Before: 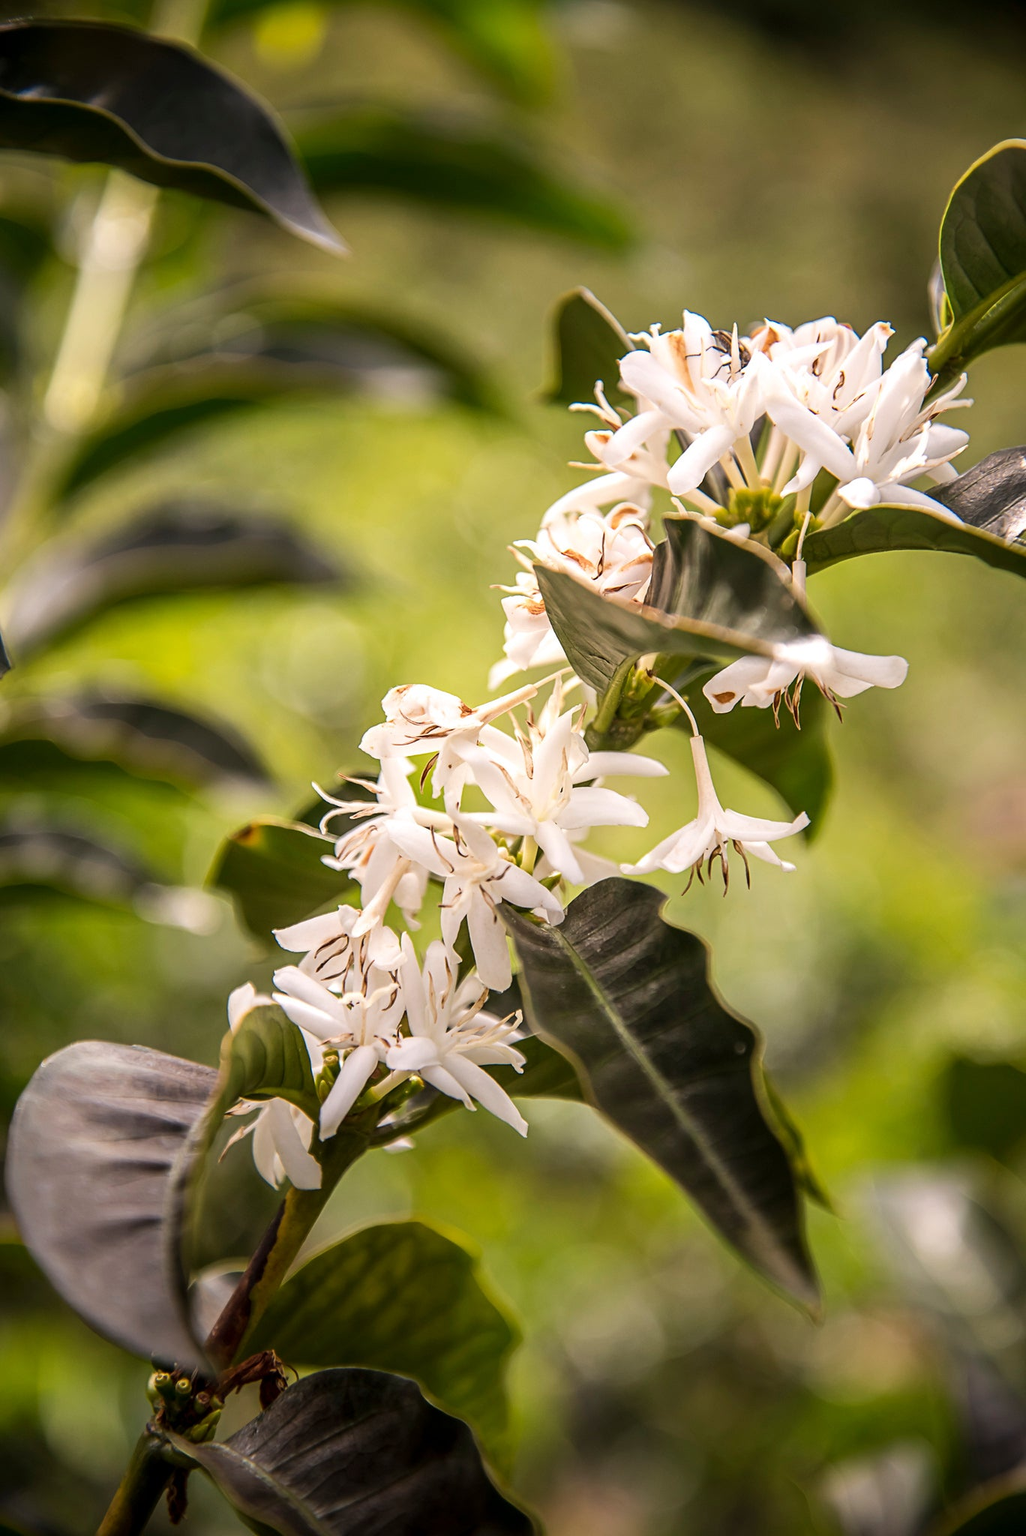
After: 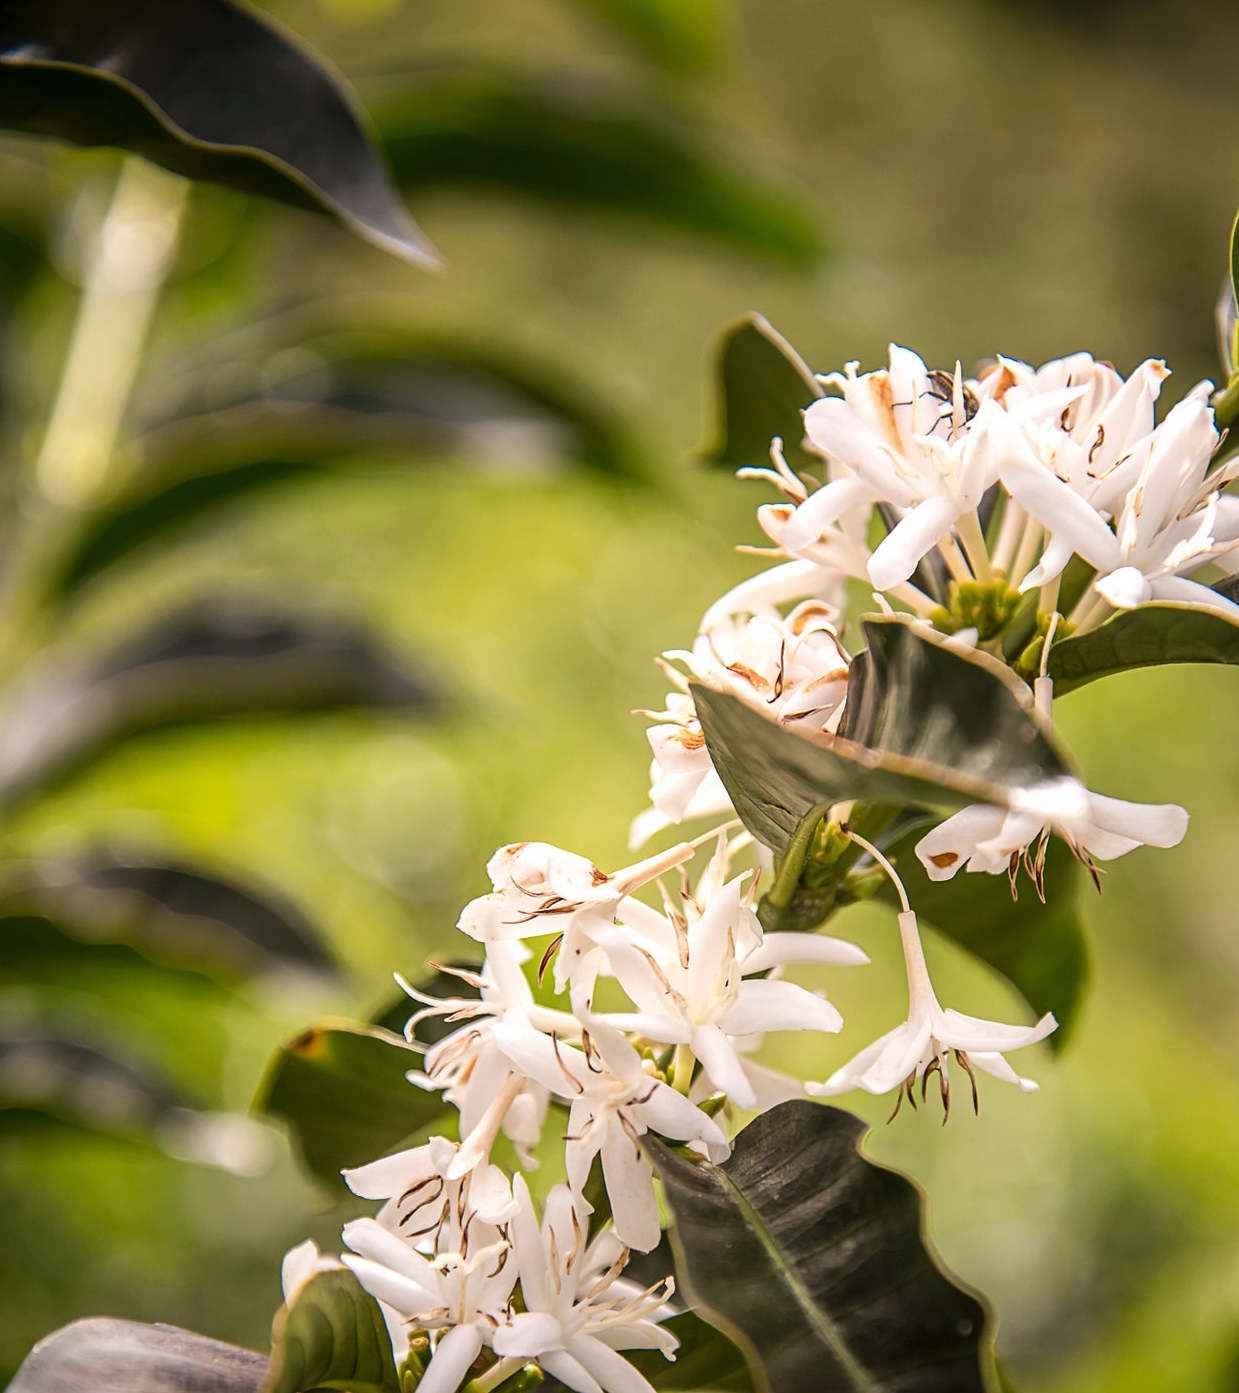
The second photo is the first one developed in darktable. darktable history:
crop: left 1.621%, top 3.459%, right 7.761%, bottom 28.491%
